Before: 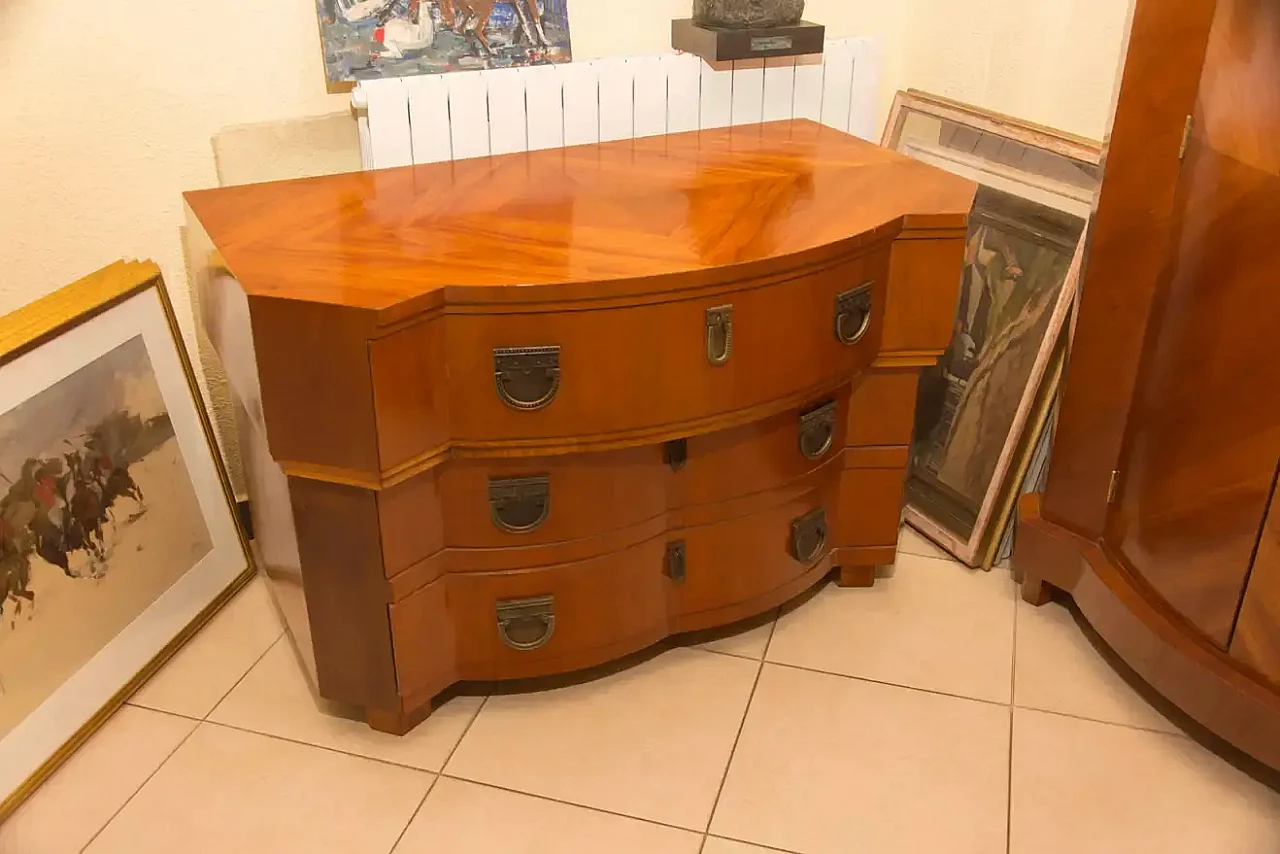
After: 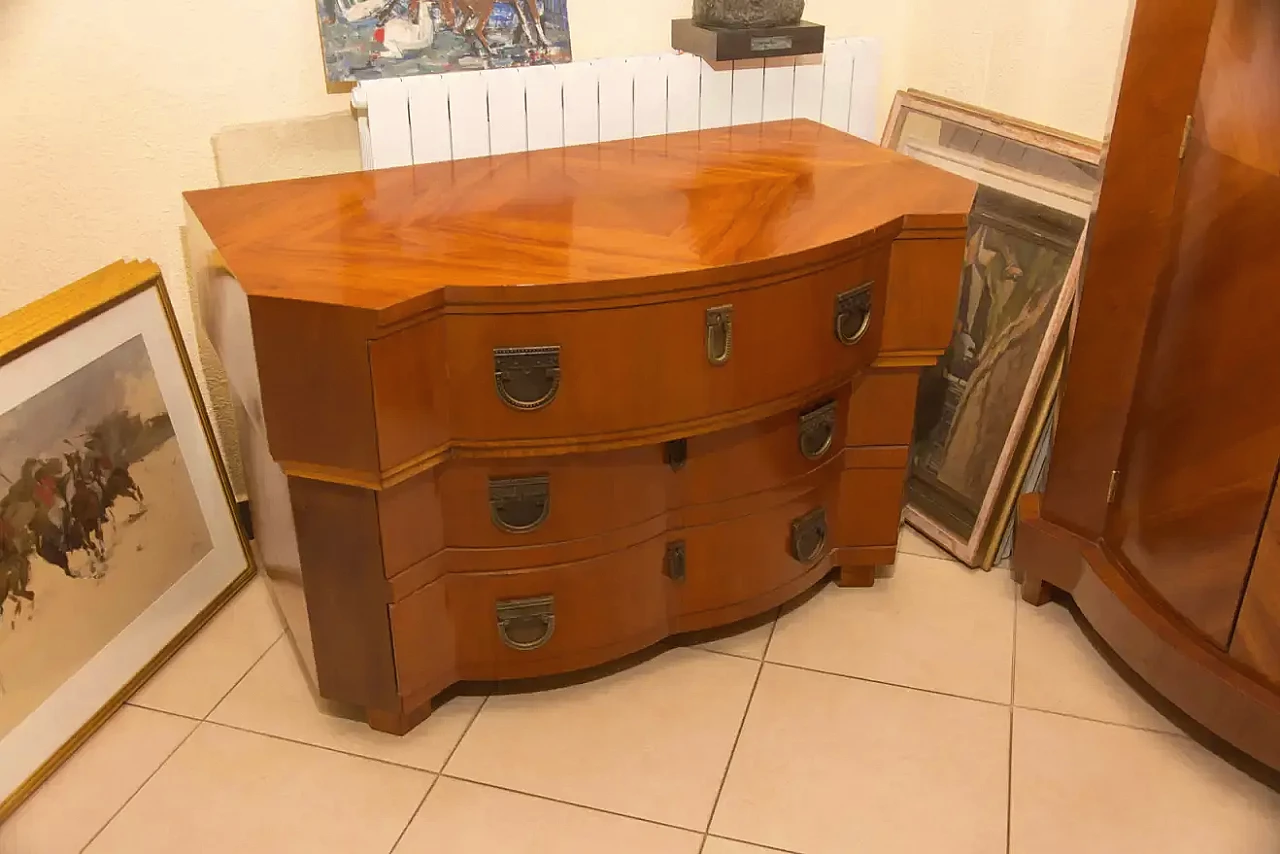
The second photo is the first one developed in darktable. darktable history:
color zones: curves: ch0 [(0.068, 0.464) (0.25, 0.5) (0.48, 0.508) (0.75, 0.536) (0.886, 0.476) (0.967, 0.456)]; ch1 [(0.066, 0.456) (0.25, 0.5) (0.616, 0.508) (0.746, 0.56) (0.934, 0.444)], mix 32.51%
